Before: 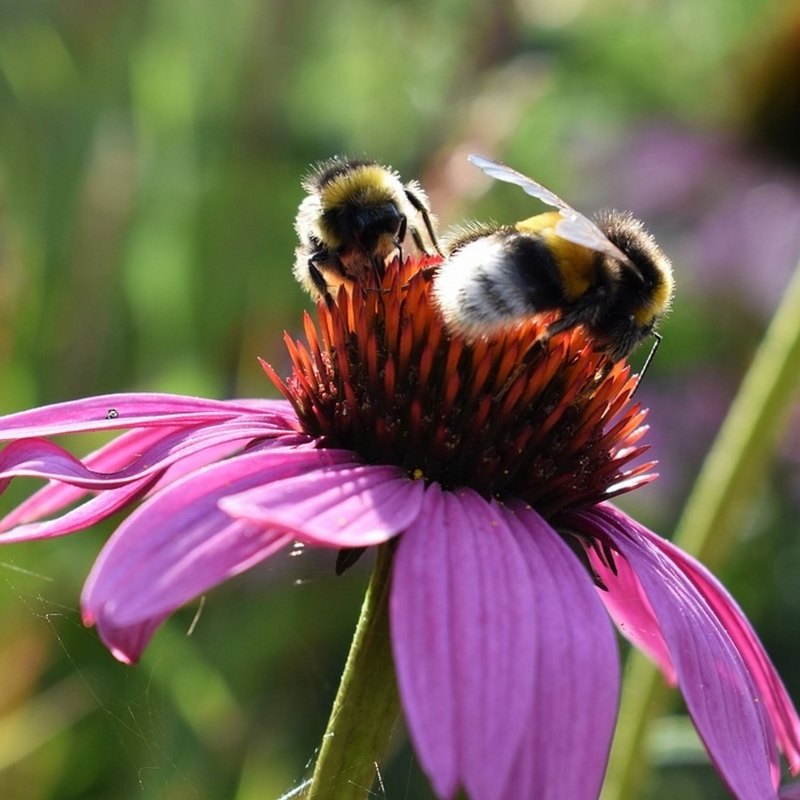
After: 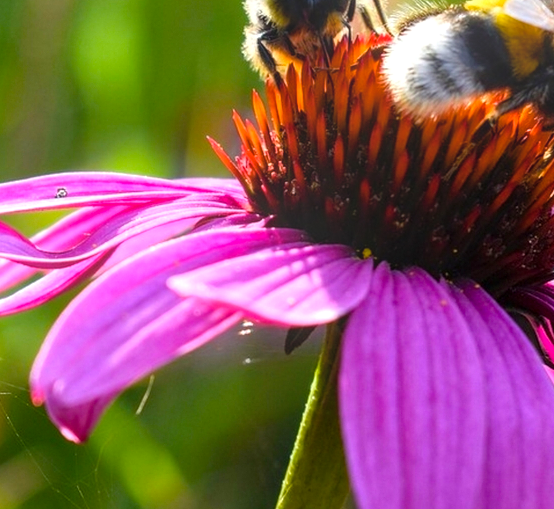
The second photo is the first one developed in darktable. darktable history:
local contrast: on, module defaults
exposure: exposure 0.2 EV, compensate highlight preservation false
crop: left 6.488%, top 27.668%, right 24.183%, bottom 8.656%
color balance rgb: linear chroma grading › global chroma 10%, perceptual saturation grading › global saturation 30%, global vibrance 10%
bloom: on, module defaults
